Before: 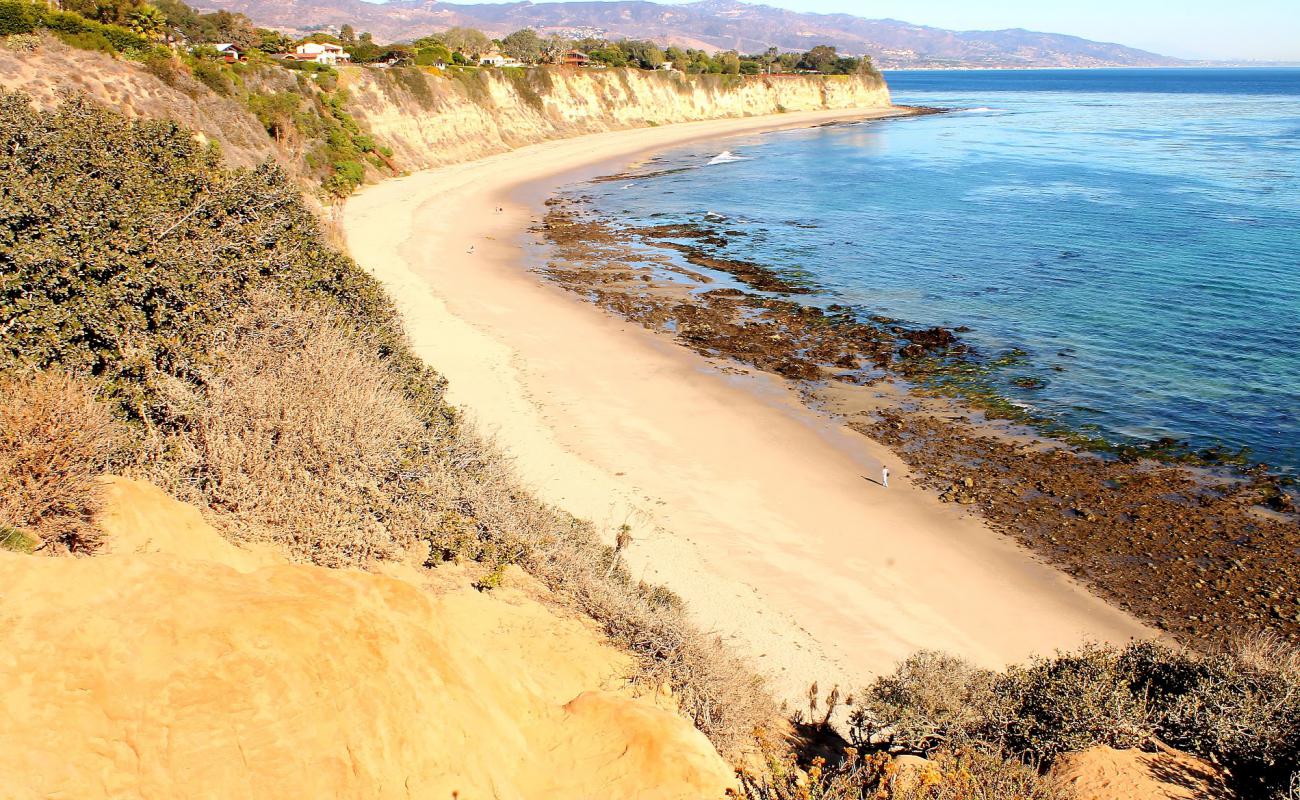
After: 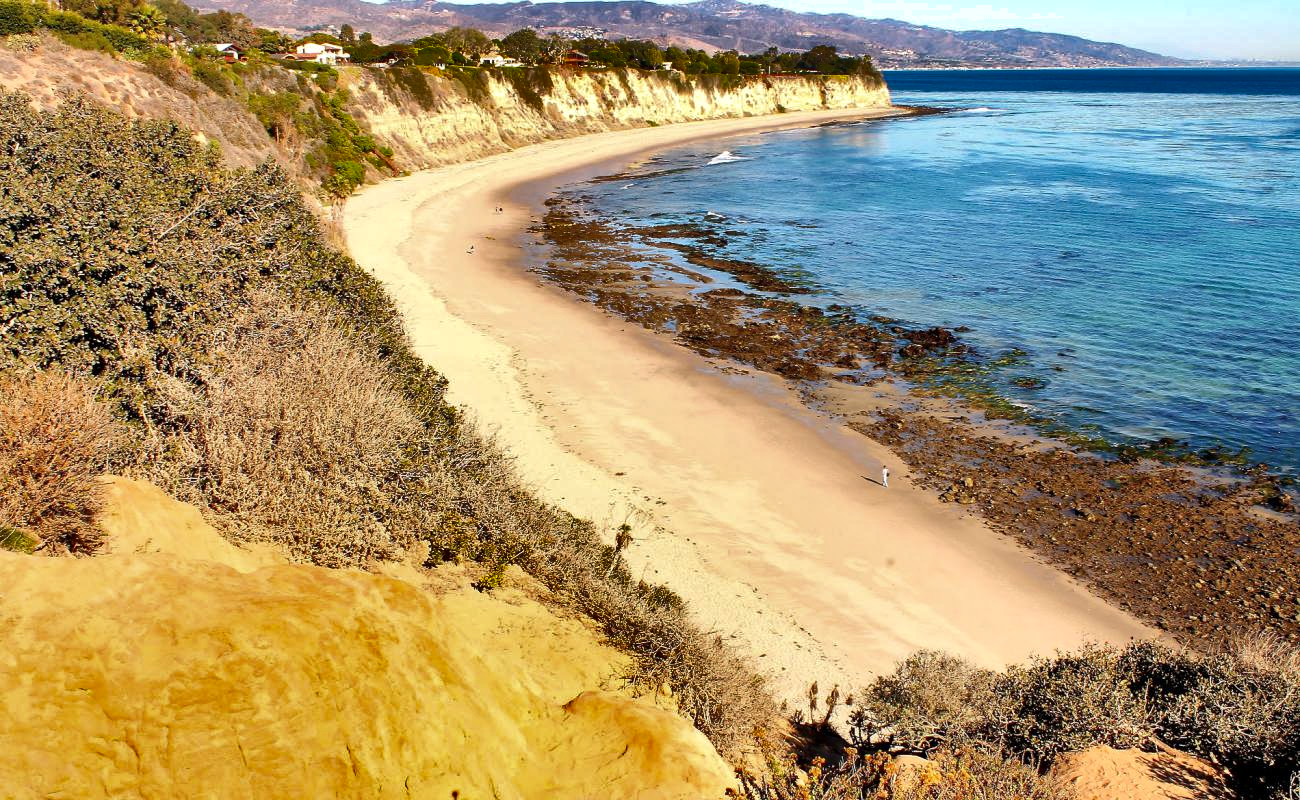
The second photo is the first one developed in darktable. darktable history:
shadows and highlights: white point adjustment 0.104, highlights -70.6, shadows color adjustment 97.67%, soften with gaussian
exposure: exposure 0.076 EV, compensate highlight preservation false
